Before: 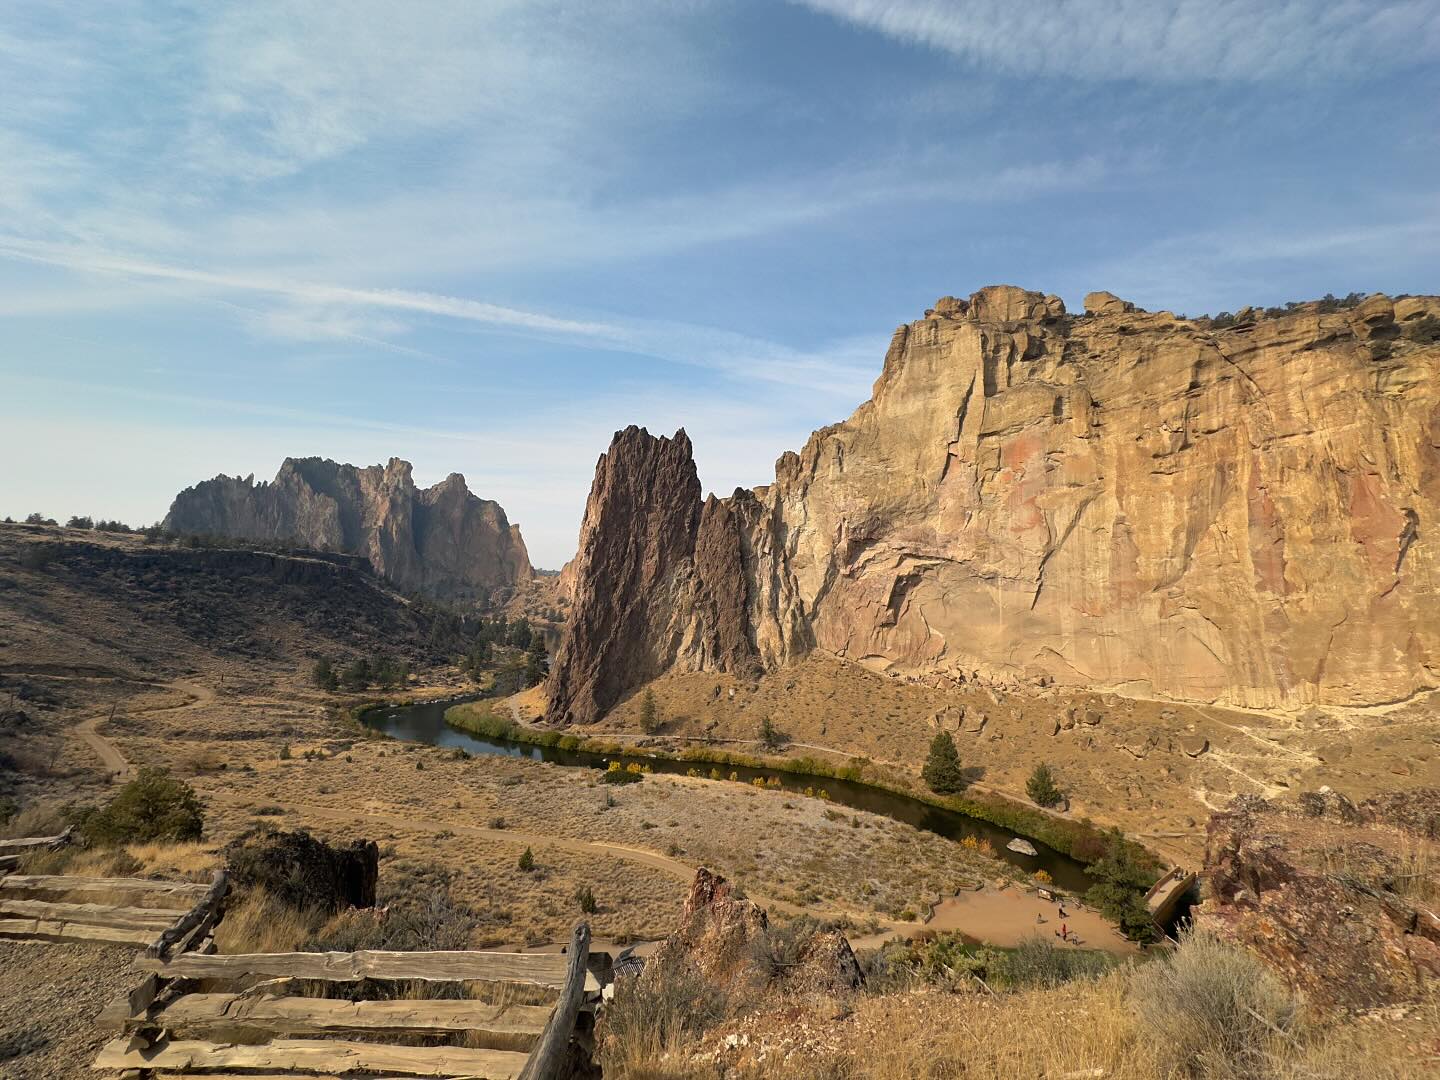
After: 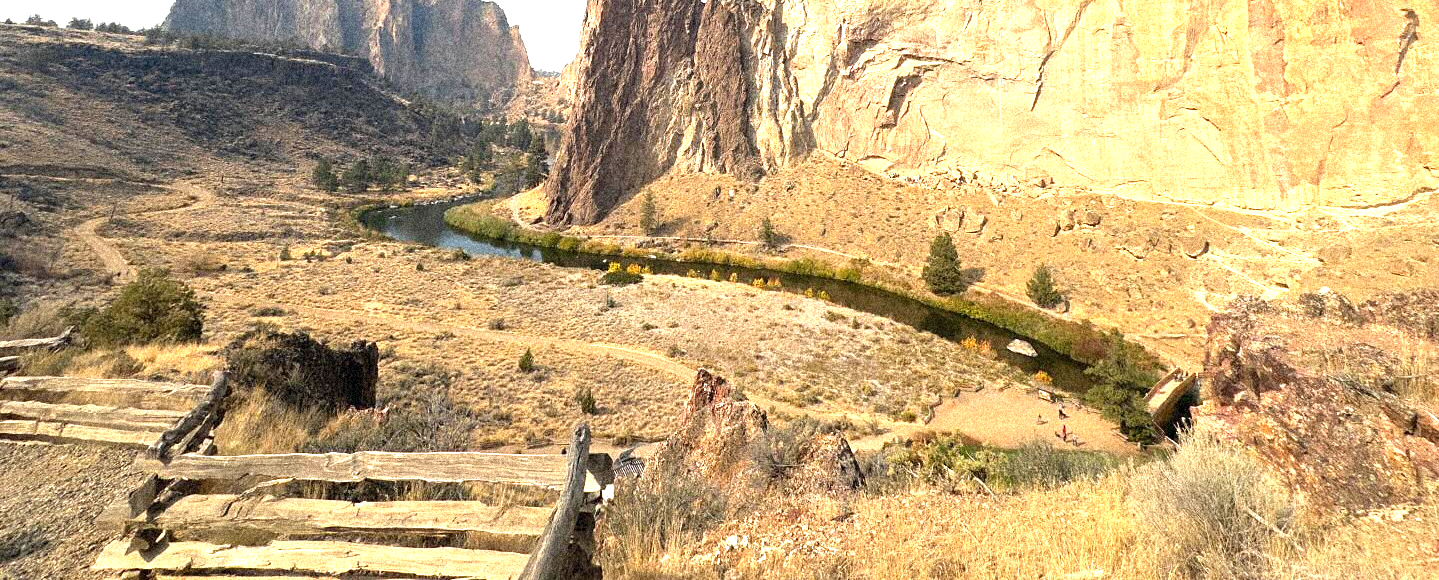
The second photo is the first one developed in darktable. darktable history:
crop and rotate: top 46.237%
exposure: black level correction 0, exposure 1.45 EV, compensate exposure bias true, compensate highlight preservation false
grain: coarseness 46.9 ISO, strength 50.21%, mid-tones bias 0%
